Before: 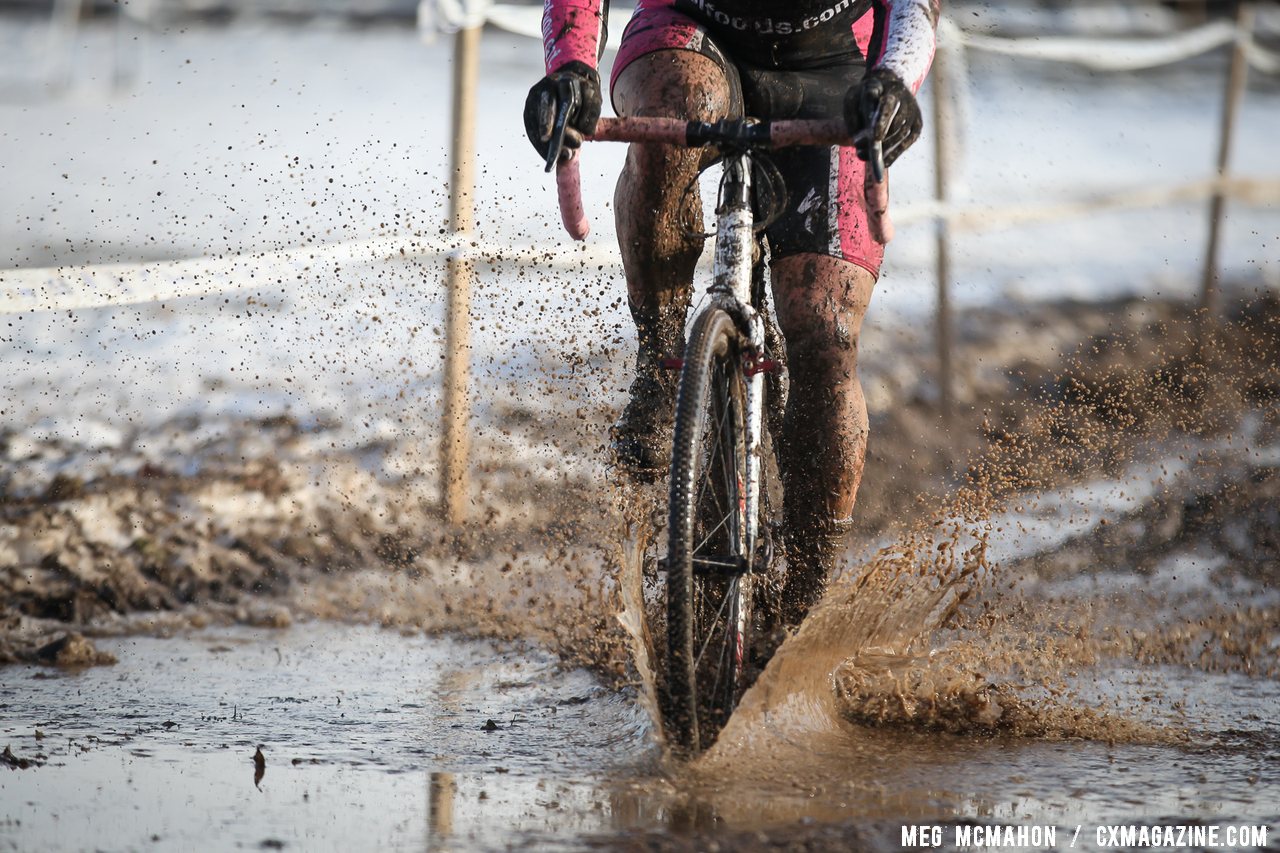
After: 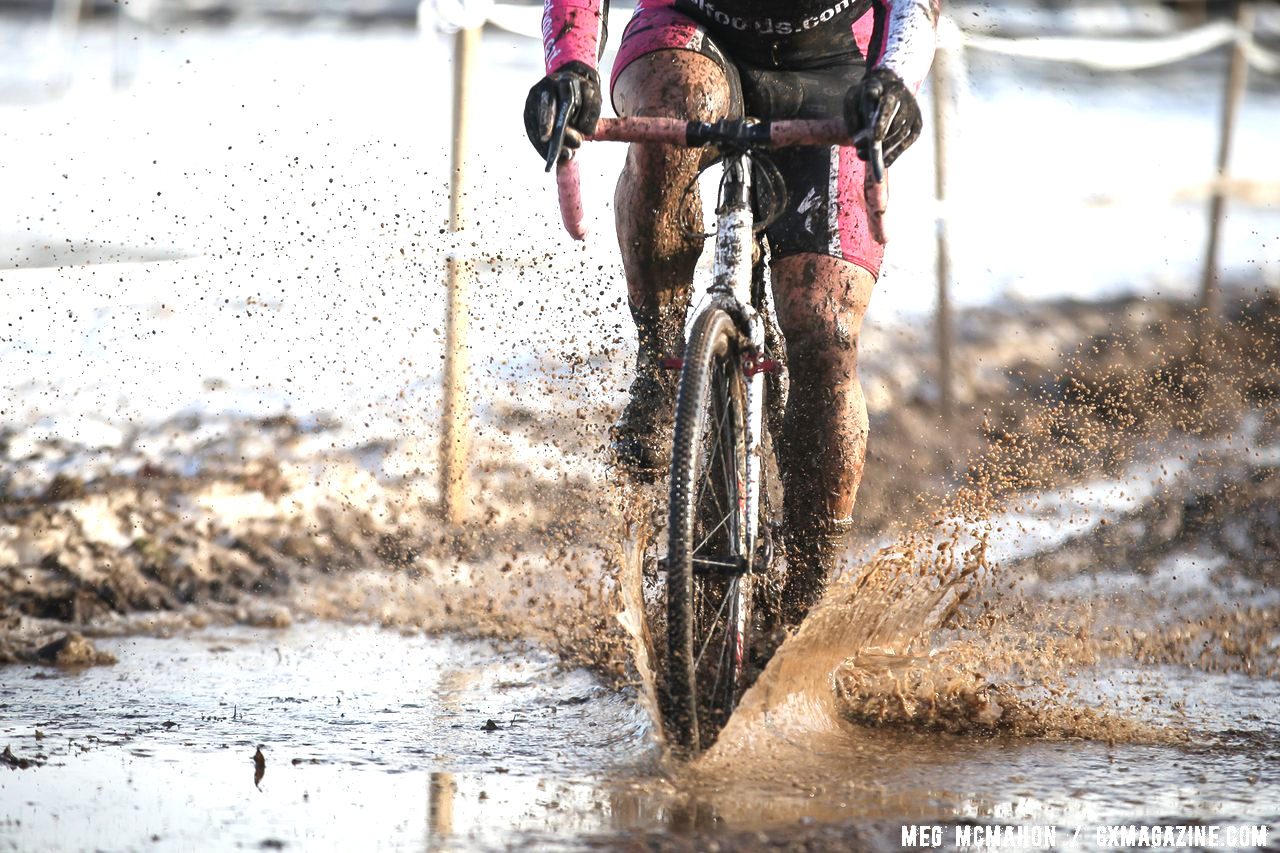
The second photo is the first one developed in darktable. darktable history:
exposure: black level correction -0.001, exposure 0.91 EV, compensate exposure bias true, compensate highlight preservation false
tone equalizer: mask exposure compensation -0.515 EV
